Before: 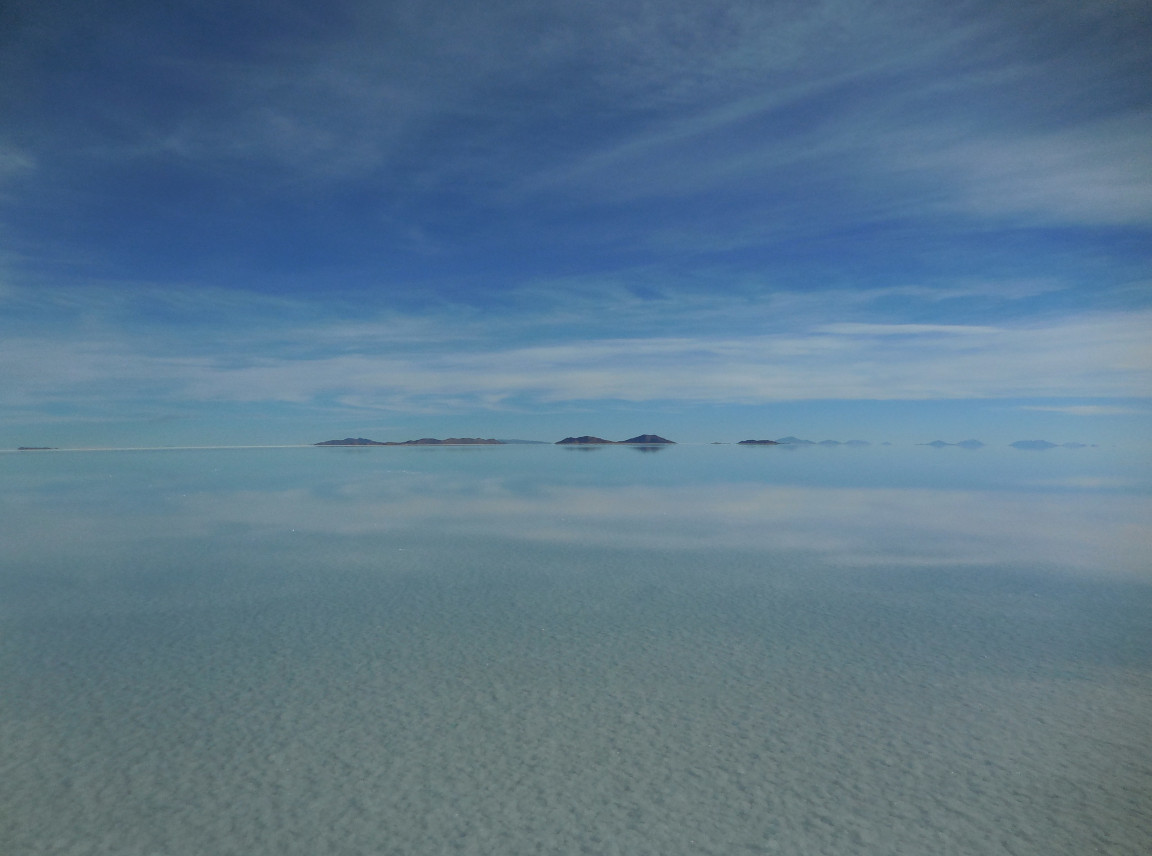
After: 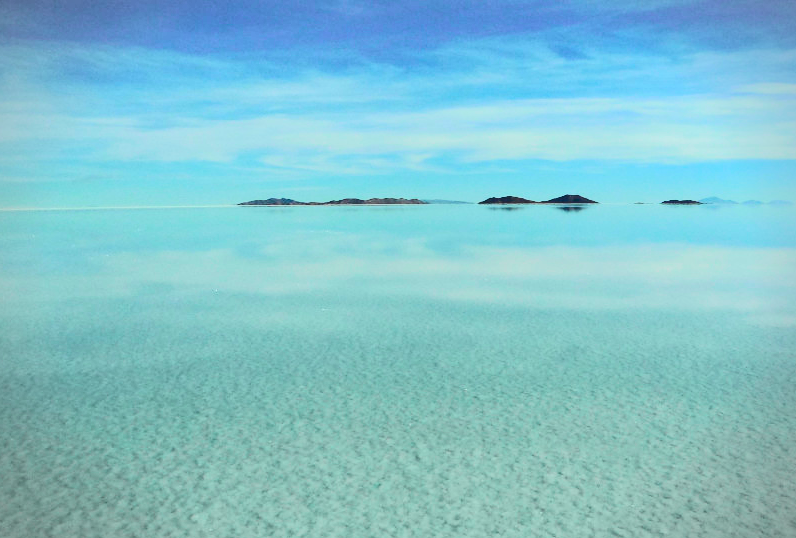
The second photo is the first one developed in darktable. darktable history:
crop: left 6.723%, top 28.148%, right 24.178%, bottom 8.912%
exposure: exposure 0.605 EV, compensate highlight preservation false
contrast brightness saturation: brightness -0.086
vignetting: fall-off start 88.48%, fall-off radius 43.11%, brightness -0.408, saturation -0.311, width/height ratio 1.155, unbound false
tone curve: curves: ch0 [(0, 0.036) (0.037, 0.042) (0.167, 0.143) (0.433, 0.502) (0.531, 0.637) (0.696, 0.825) (0.856, 0.92) (1, 0.98)]; ch1 [(0, 0) (0.424, 0.383) (0.482, 0.459) (0.501, 0.5) (0.522, 0.526) (0.559, 0.563) (0.604, 0.646) (0.715, 0.729) (1, 1)]; ch2 [(0, 0) (0.369, 0.388) (0.45, 0.48) (0.499, 0.502) (0.504, 0.504) (0.512, 0.526) (0.581, 0.595) (0.708, 0.786) (1, 1)], color space Lab, independent channels, preserve colors none
tone equalizer: -8 EV 0.021 EV, -7 EV -0.016 EV, -6 EV 0.046 EV, -5 EV 0.047 EV, -4 EV 0.283 EV, -3 EV 0.671 EV, -2 EV 0.586 EV, -1 EV 0.187 EV, +0 EV 0.052 EV, edges refinement/feathering 500, mask exposure compensation -1.57 EV, preserve details no
shadows and highlights: white point adjustment 0.056, soften with gaussian
